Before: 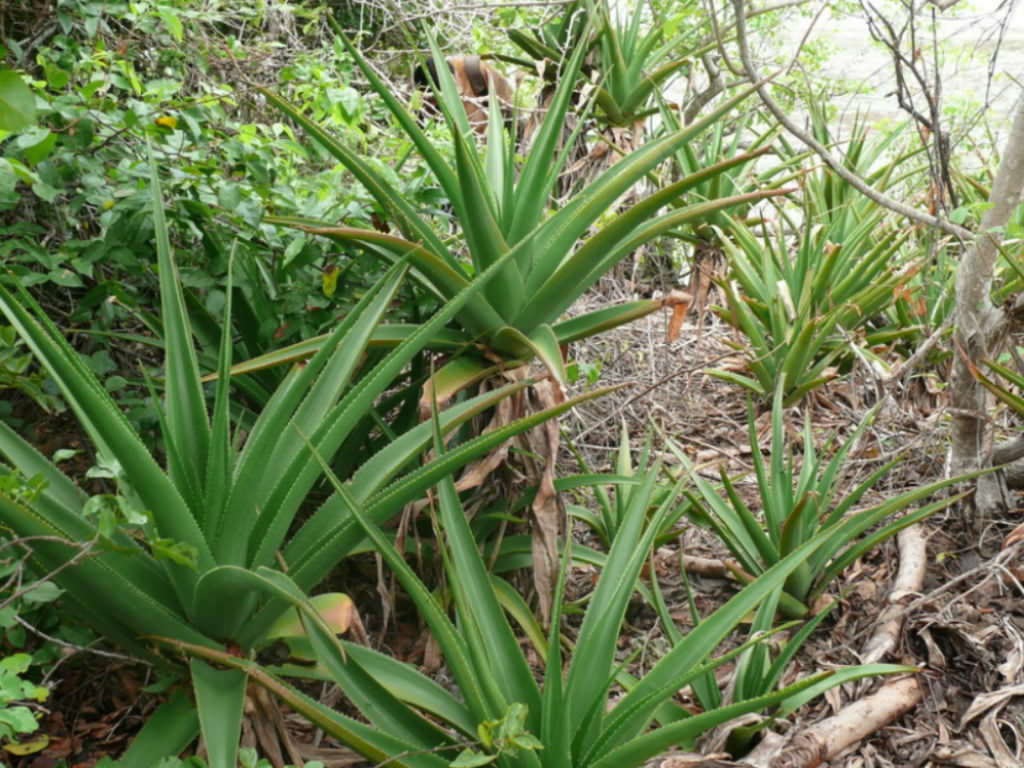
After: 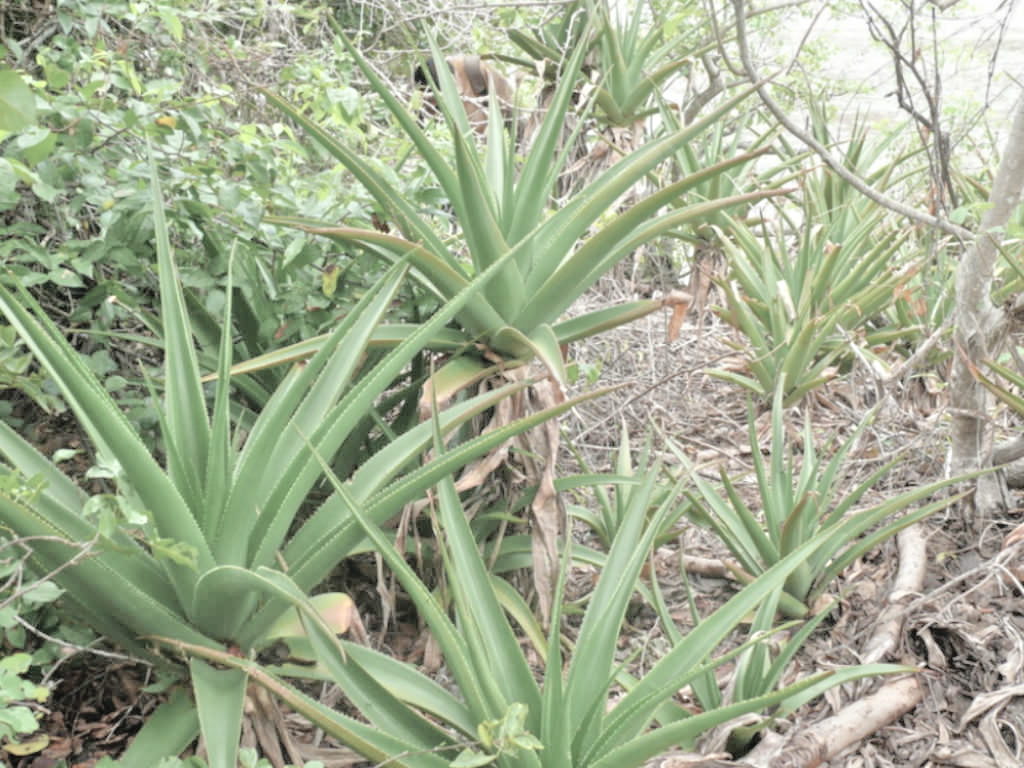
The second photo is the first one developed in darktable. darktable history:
contrast brightness saturation: brightness 0.18, saturation -0.5
tone equalizer: -7 EV 0.15 EV, -6 EV 0.6 EV, -5 EV 1.15 EV, -4 EV 1.33 EV, -3 EV 1.15 EV, -2 EV 0.6 EV, -1 EV 0.15 EV, mask exposure compensation -0.5 EV
